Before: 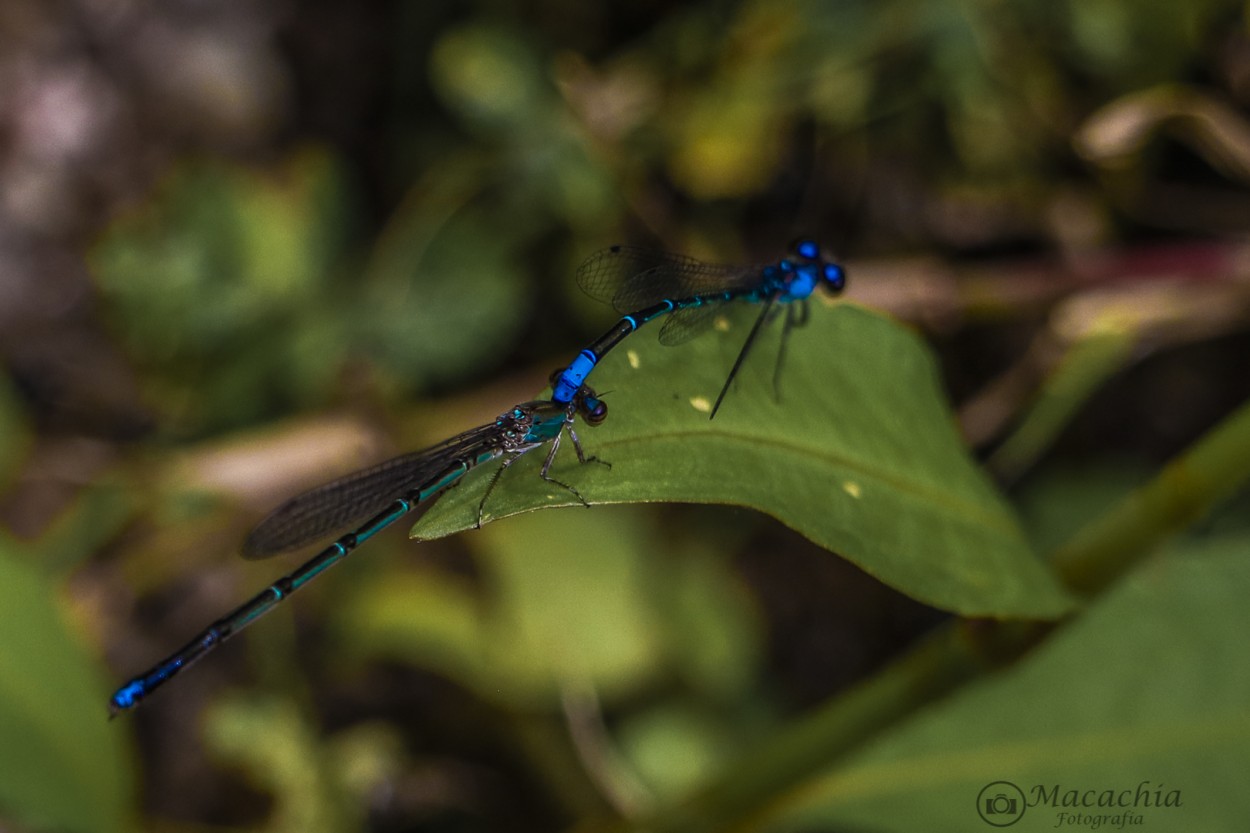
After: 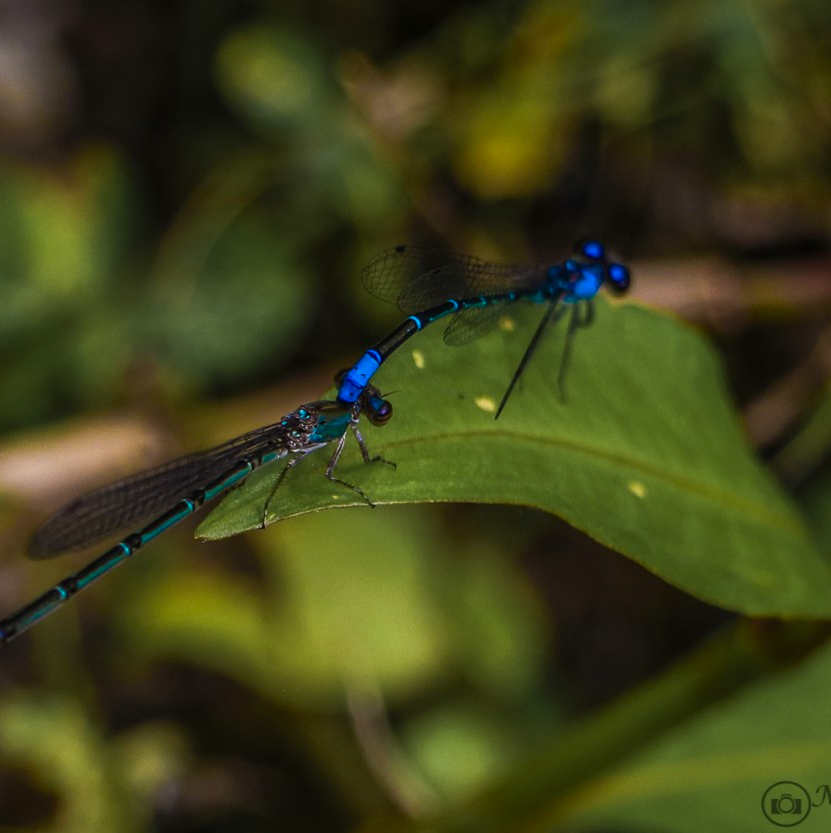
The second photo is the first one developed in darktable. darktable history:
contrast brightness saturation: contrast 0.039, saturation 0.155
crop: left 17.205%, right 16.254%
